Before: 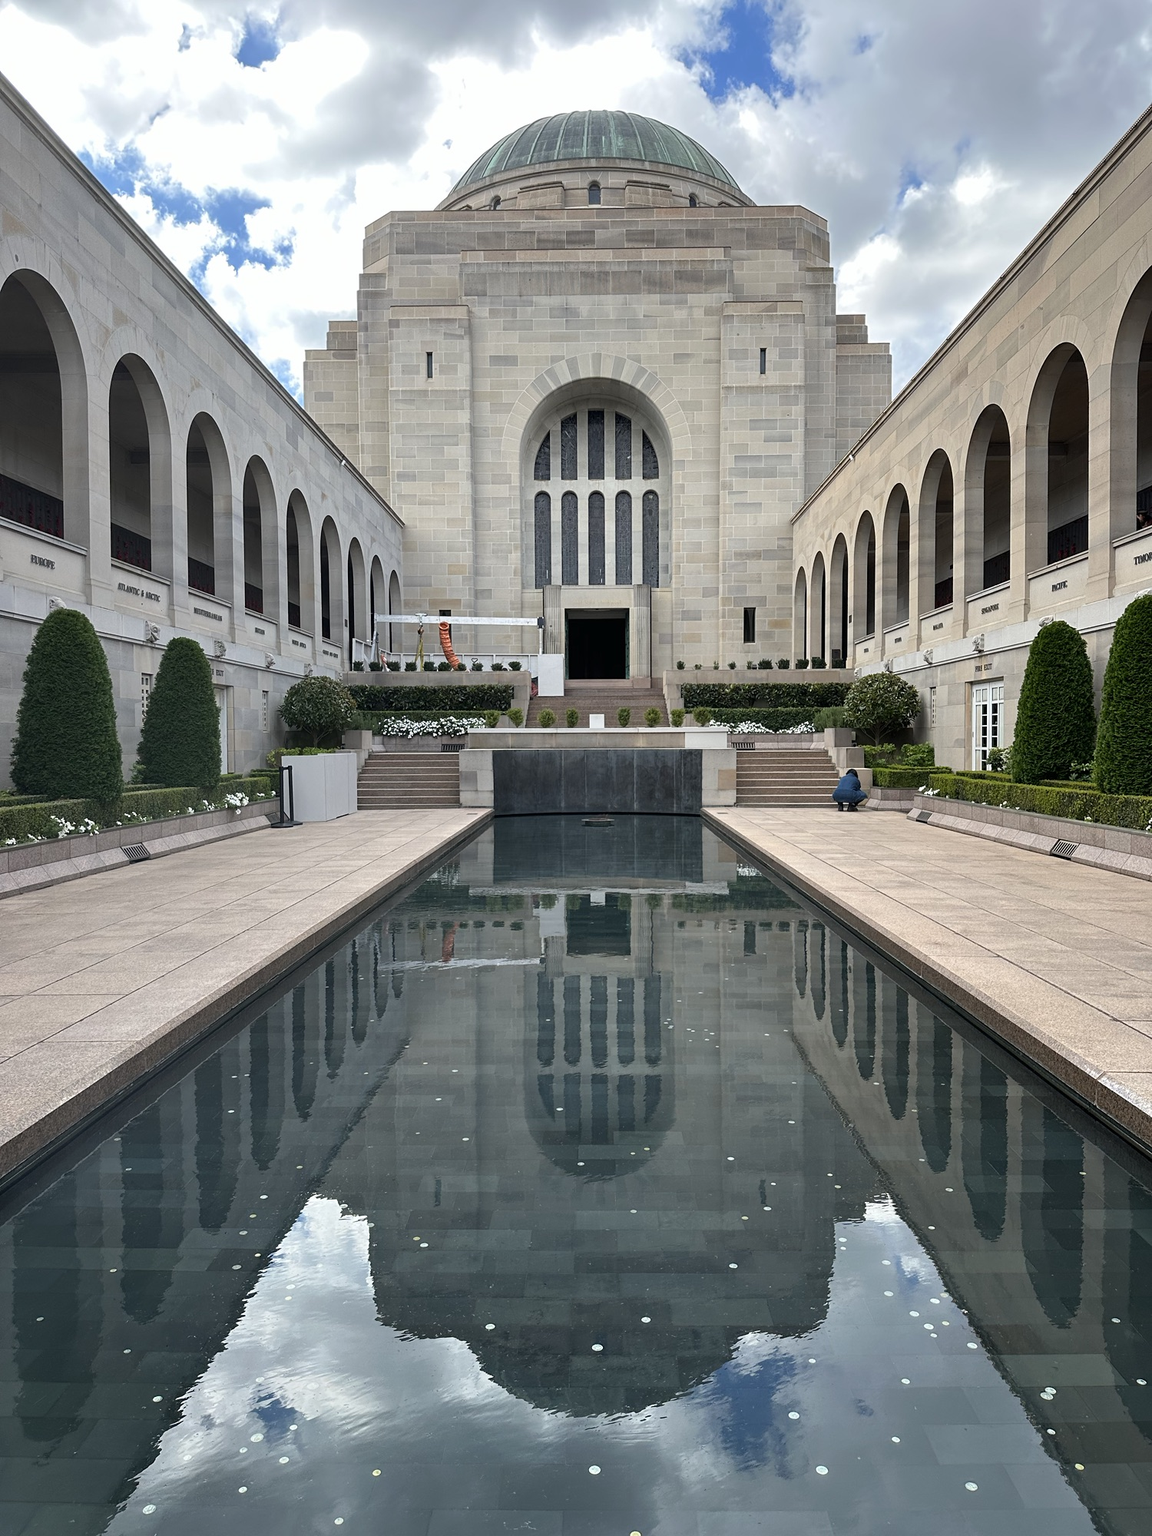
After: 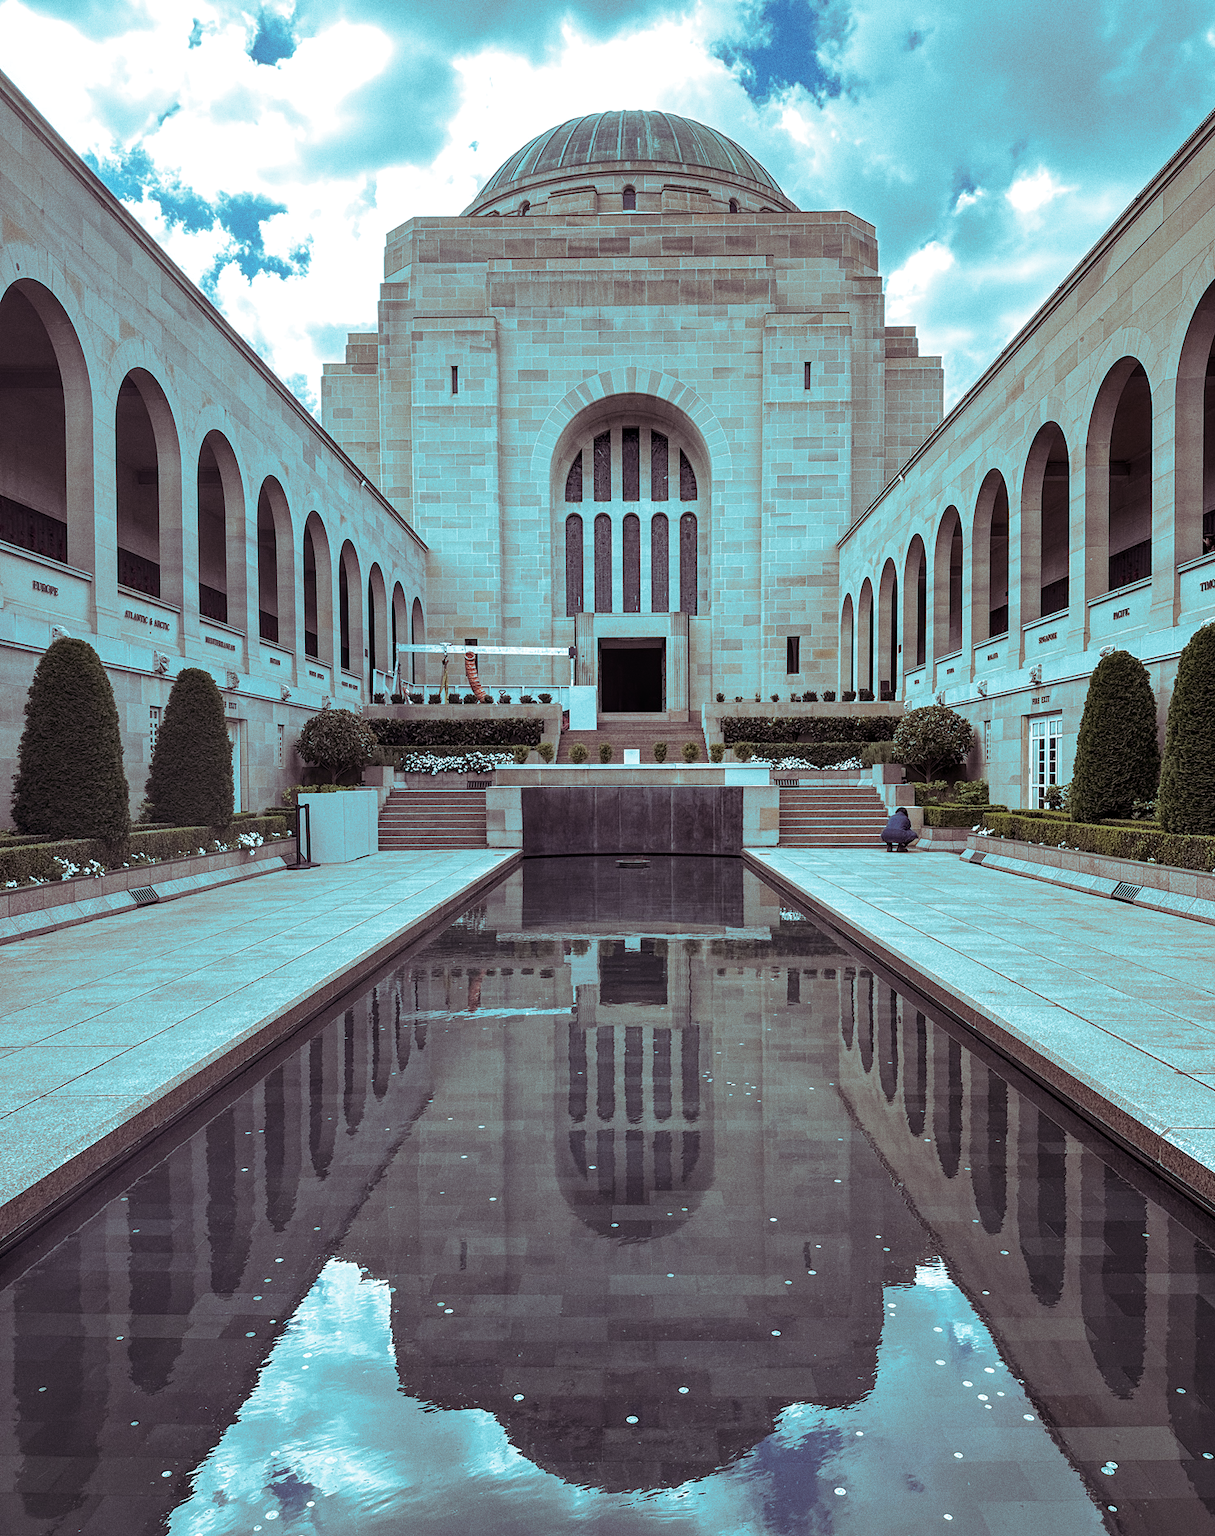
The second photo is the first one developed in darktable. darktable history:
split-toning: shadows › hue 327.6°, highlights › hue 198°, highlights › saturation 0.55, balance -21.25, compress 0%
crop: top 0.448%, right 0.264%, bottom 5.045%
local contrast: on, module defaults
grain: coarseness 0.09 ISO
